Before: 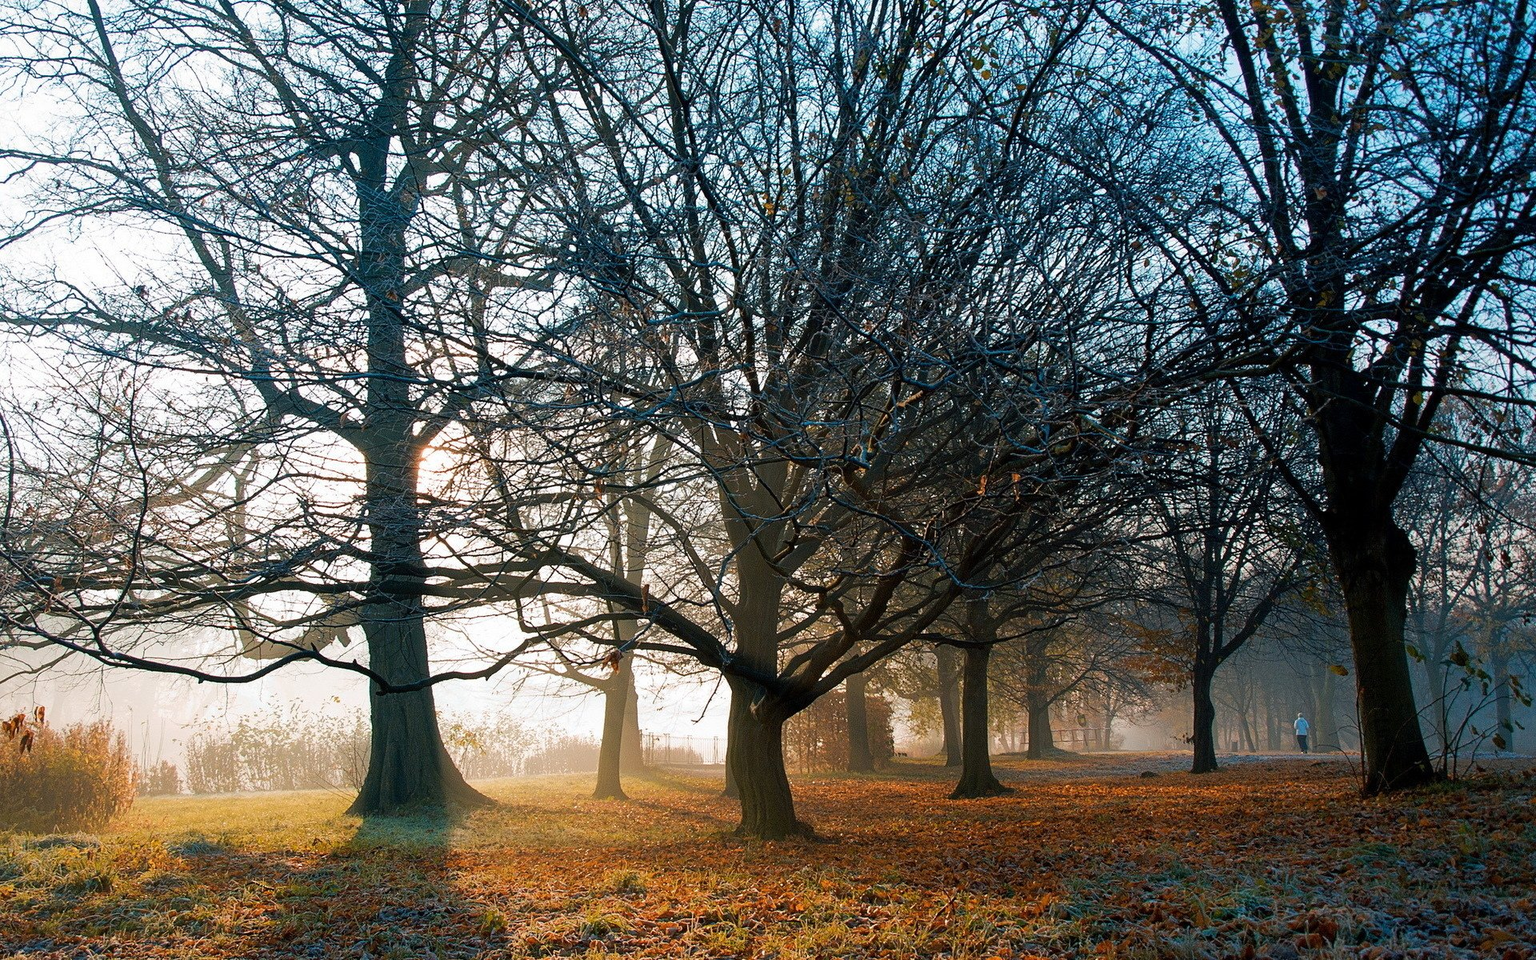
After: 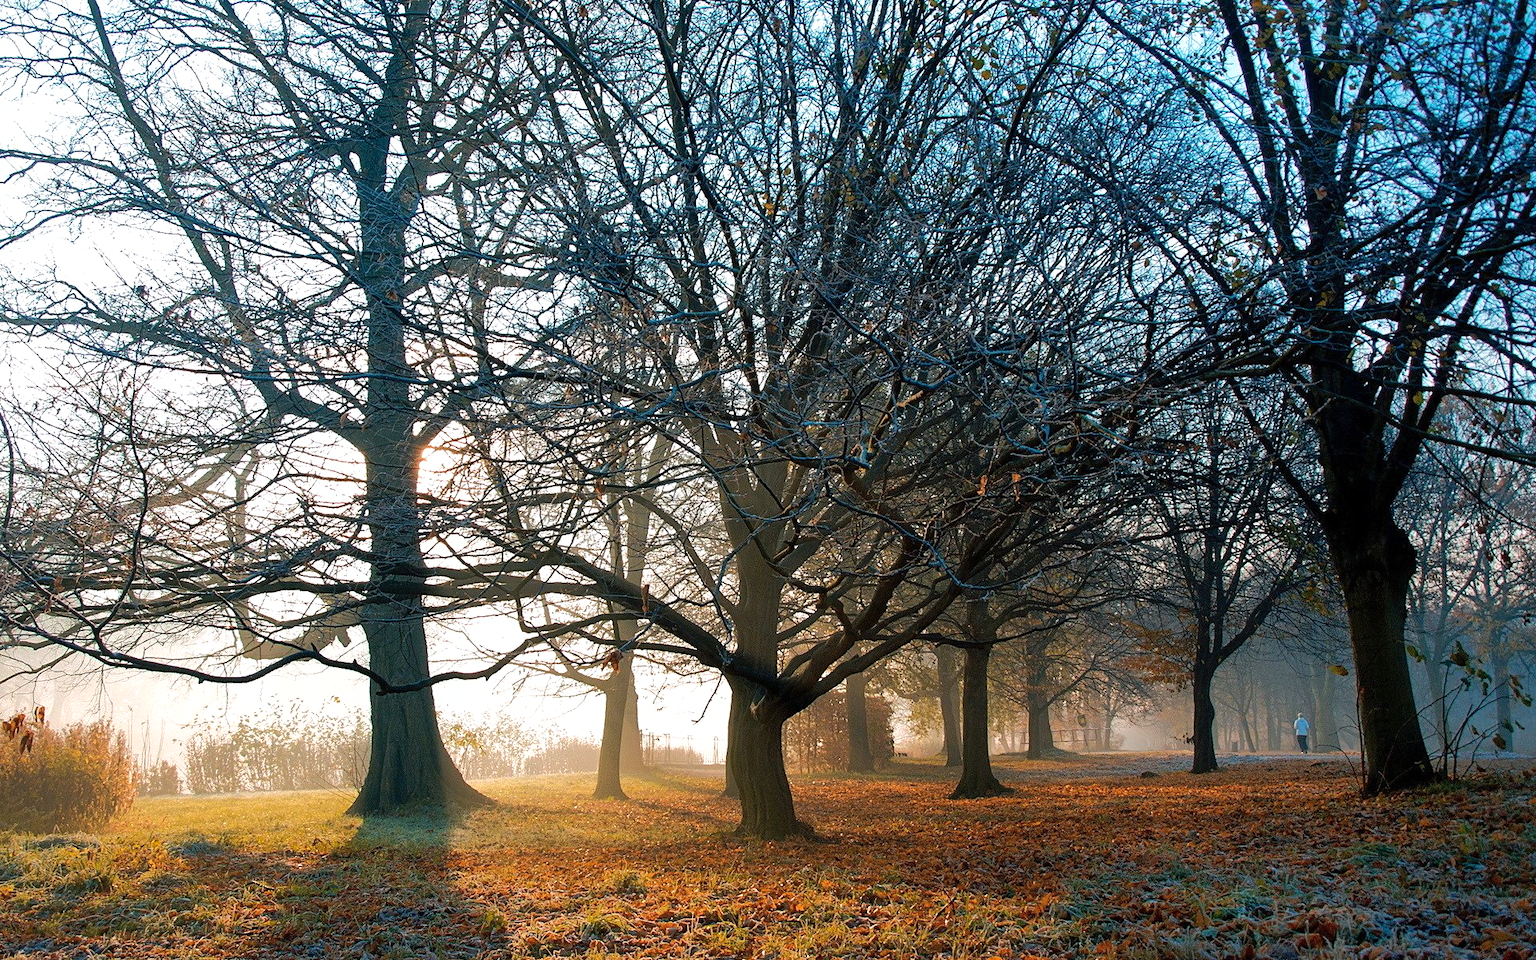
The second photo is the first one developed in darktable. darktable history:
tone equalizer: -8 EV -0.379 EV, -7 EV -0.418 EV, -6 EV -0.36 EV, -5 EV -0.224 EV, -3 EV 0.241 EV, -2 EV 0.326 EV, -1 EV 0.392 EV, +0 EV 0.419 EV, edges refinement/feathering 500, mask exposure compensation -1.57 EV, preserve details no
shadows and highlights: on, module defaults
